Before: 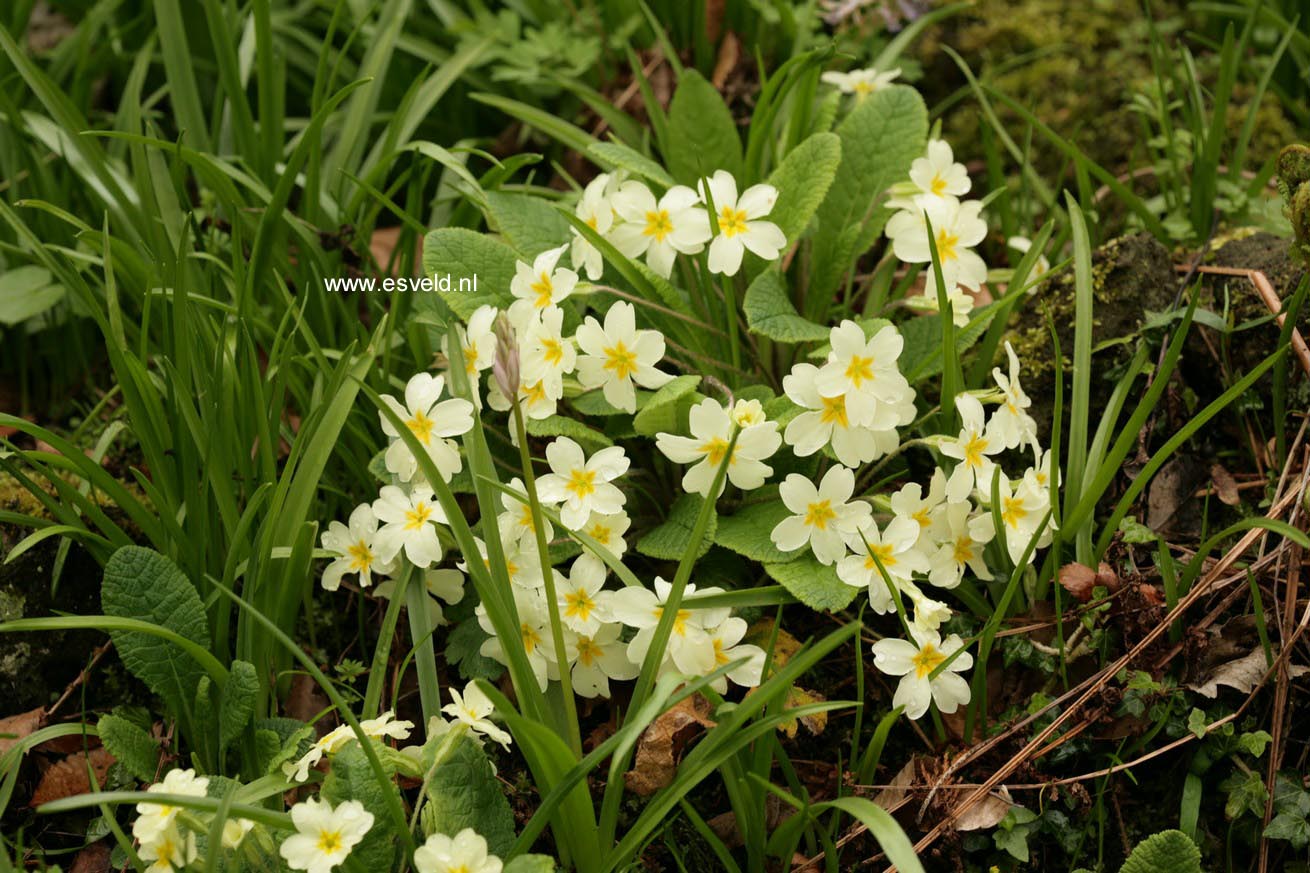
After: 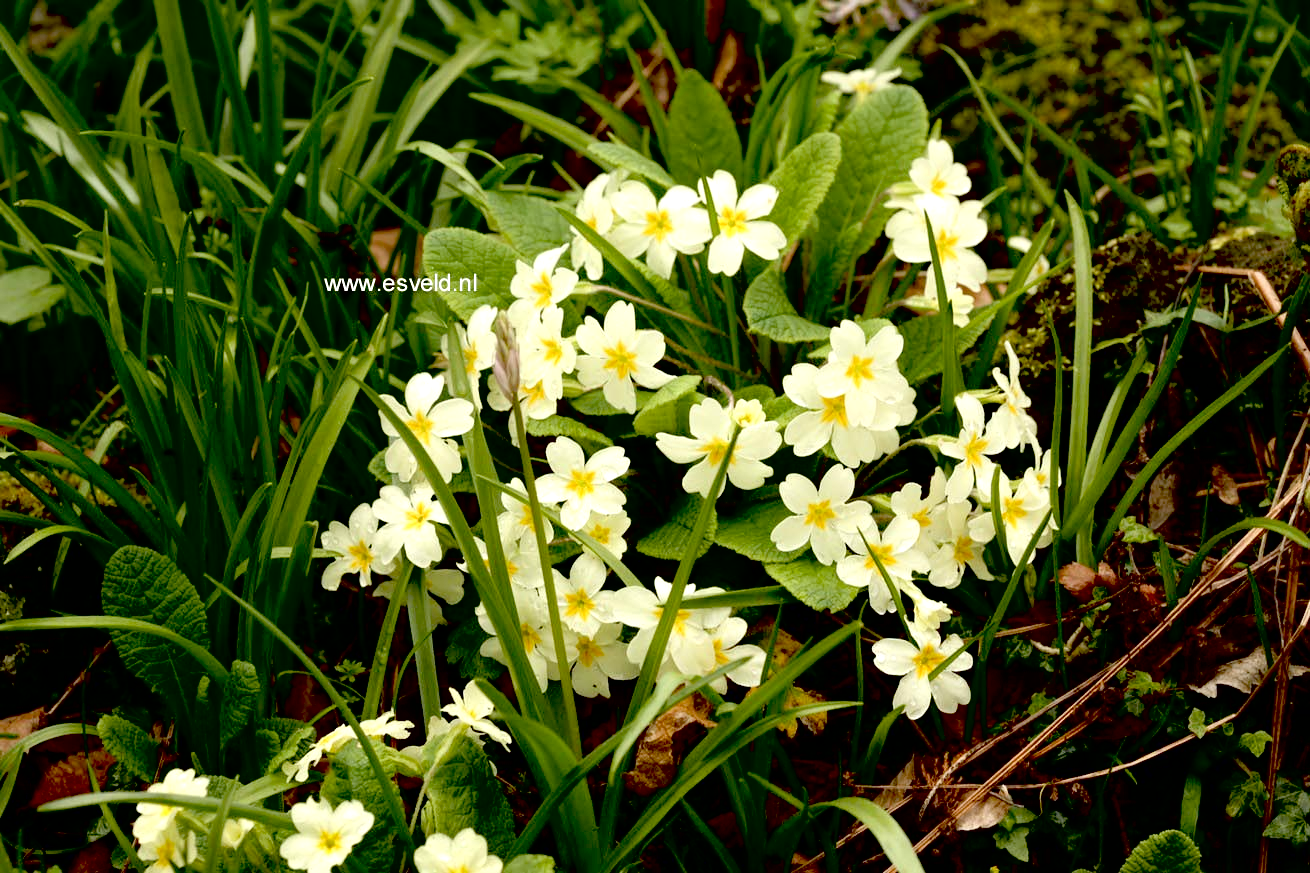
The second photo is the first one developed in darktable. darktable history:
contrast brightness saturation: saturation -0.17
exposure: black level correction 0.04, exposure 0.5 EV, compensate highlight preservation false
